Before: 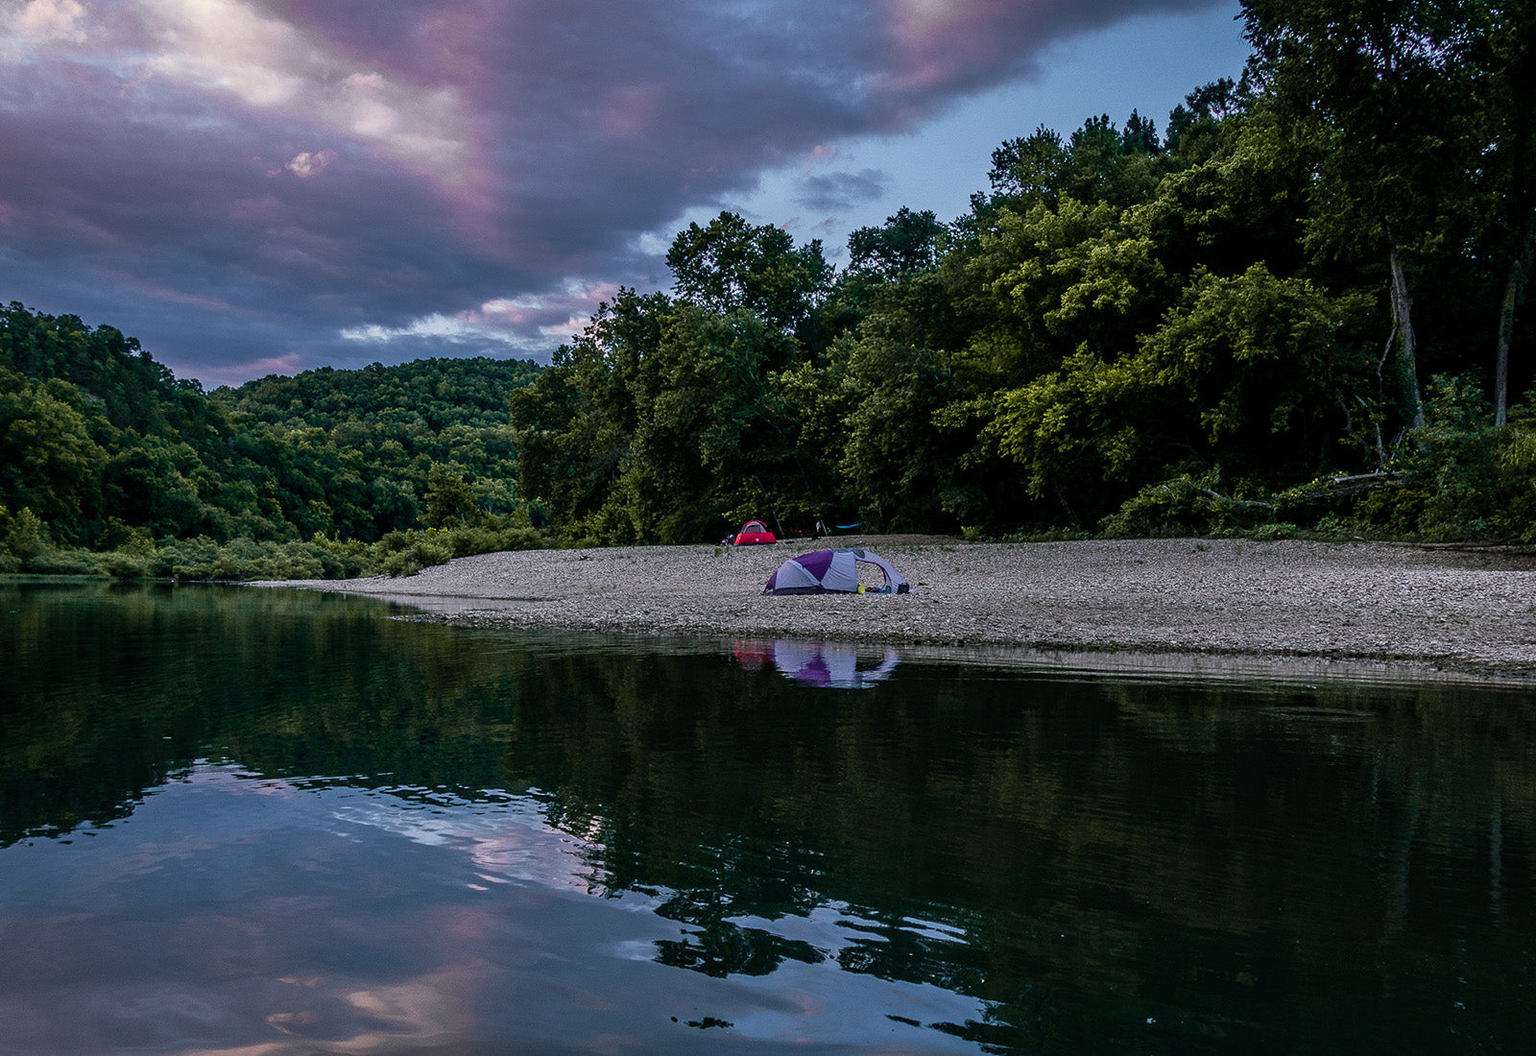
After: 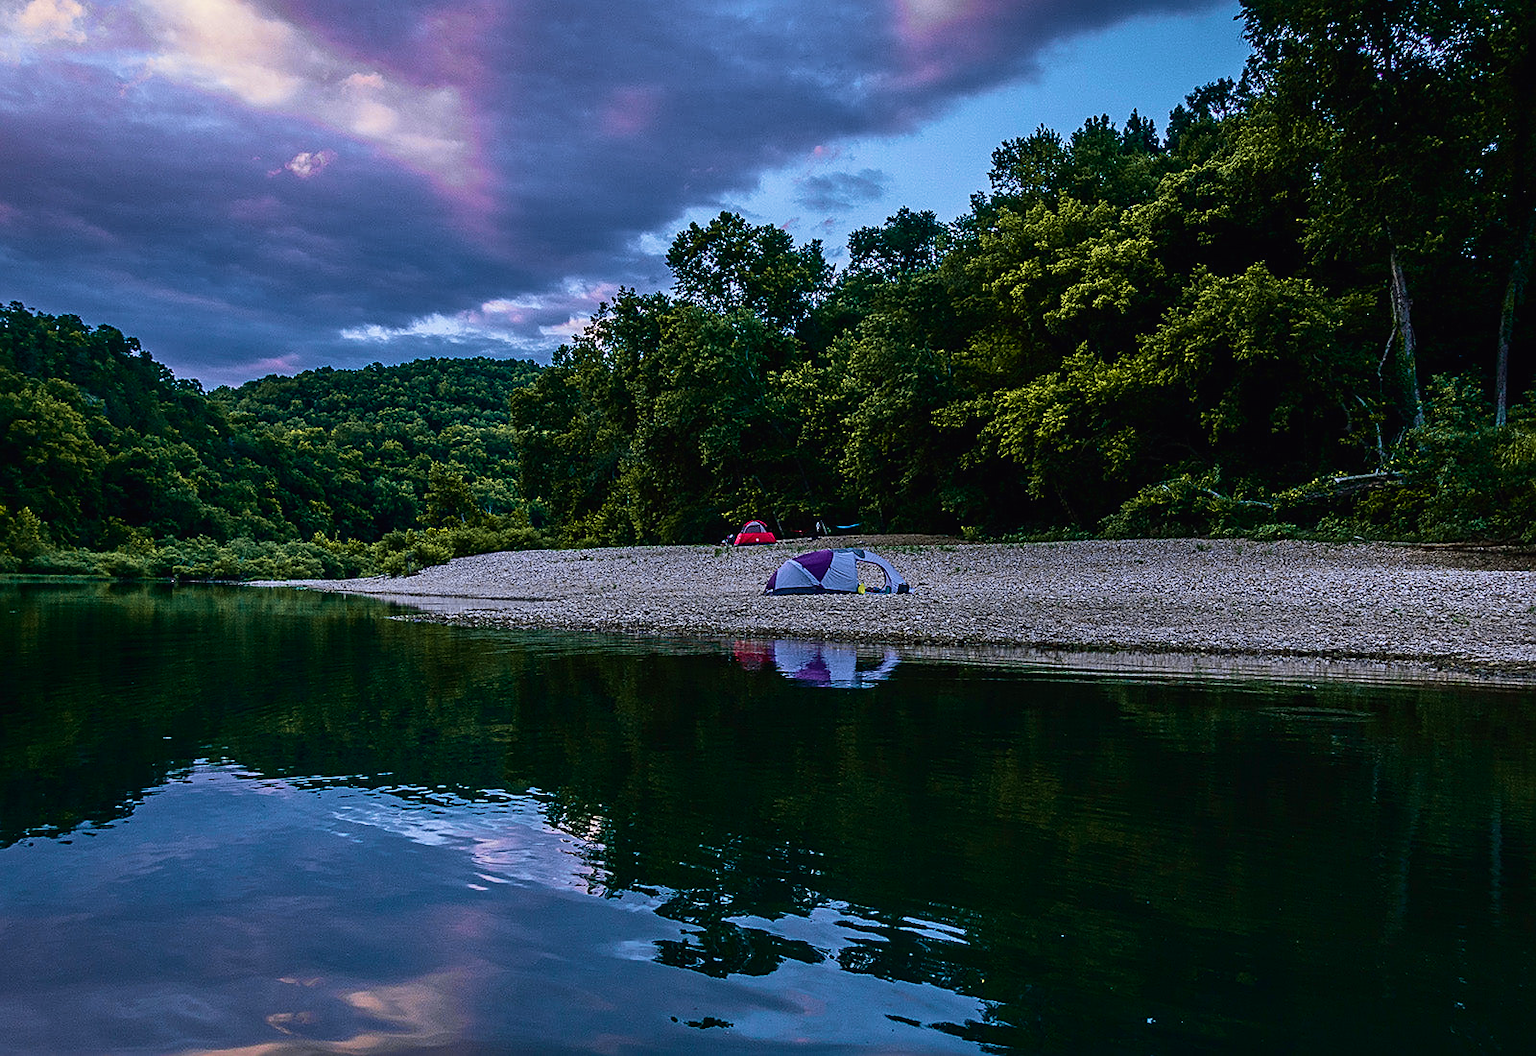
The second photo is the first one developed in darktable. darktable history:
sharpen: on, module defaults
velvia: strength 37.2%
tone curve: curves: ch0 [(0, 0.011) (0.139, 0.106) (0.295, 0.271) (0.499, 0.523) (0.739, 0.782) (0.857, 0.879) (1, 0.967)]; ch1 [(0, 0) (0.272, 0.249) (0.388, 0.385) (0.469, 0.456) (0.495, 0.497) (0.524, 0.518) (0.602, 0.623) (0.725, 0.779) (1, 1)]; ch2 [(0, 0) (0.125, 0.089) (0.353, 0.329) (0.443, 0.408) (0.502, 0.499) (0.548, 0.549) (0.608, 0.635) (1, 1)], color space Lab, independent channels, preserve colors none
